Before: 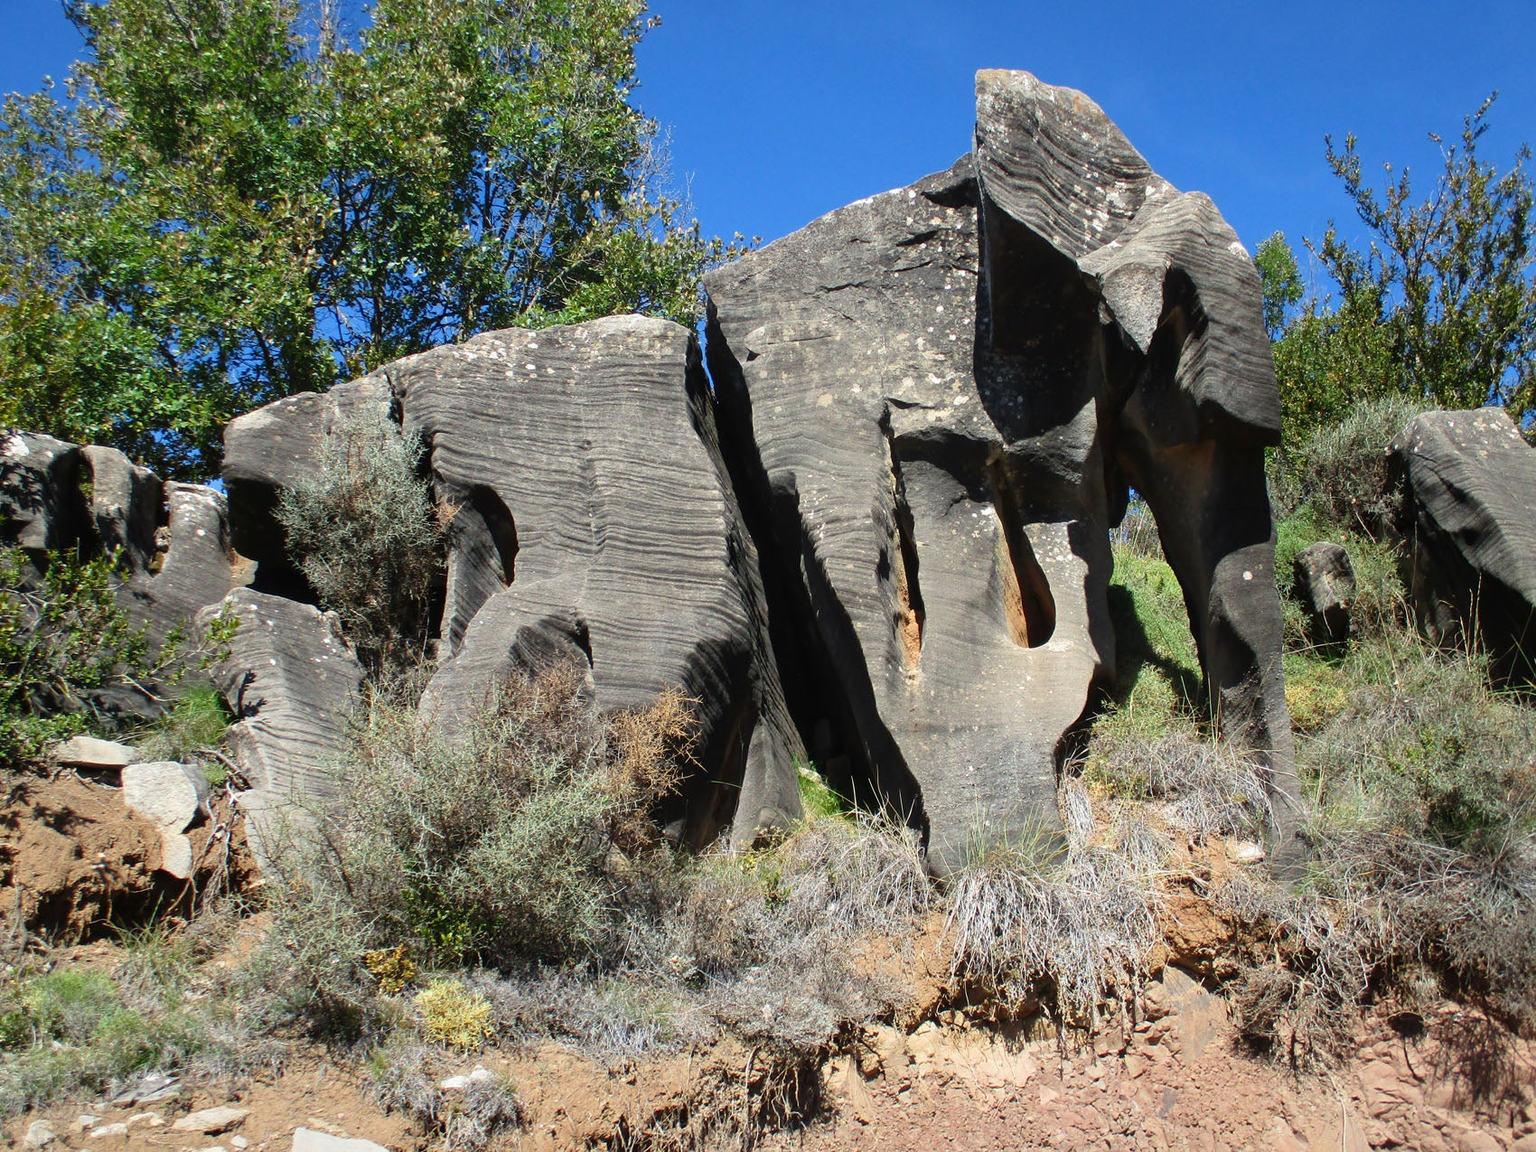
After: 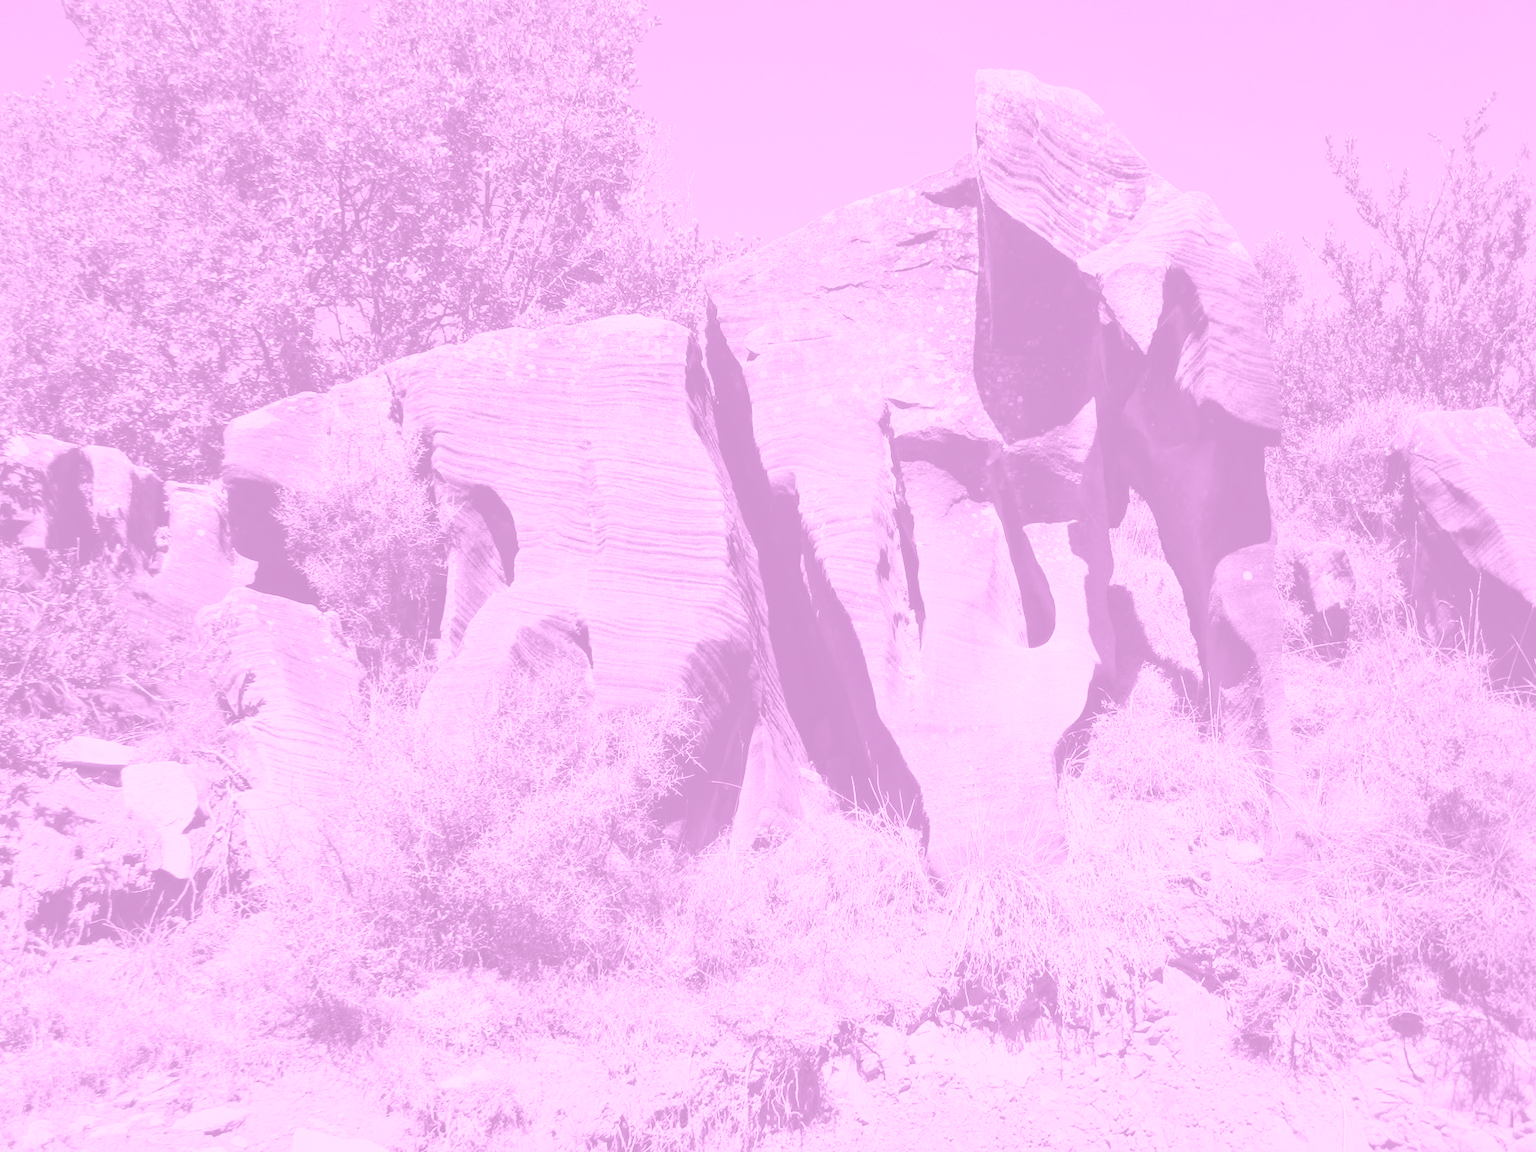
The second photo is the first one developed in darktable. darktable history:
colorize: hue 331.2°, saturation 75%, source mix 30.28%, lightness 70.52%, version 1
contrast brightness saturation: contrast 0.2, brightness 0.16, saturation 0.22
